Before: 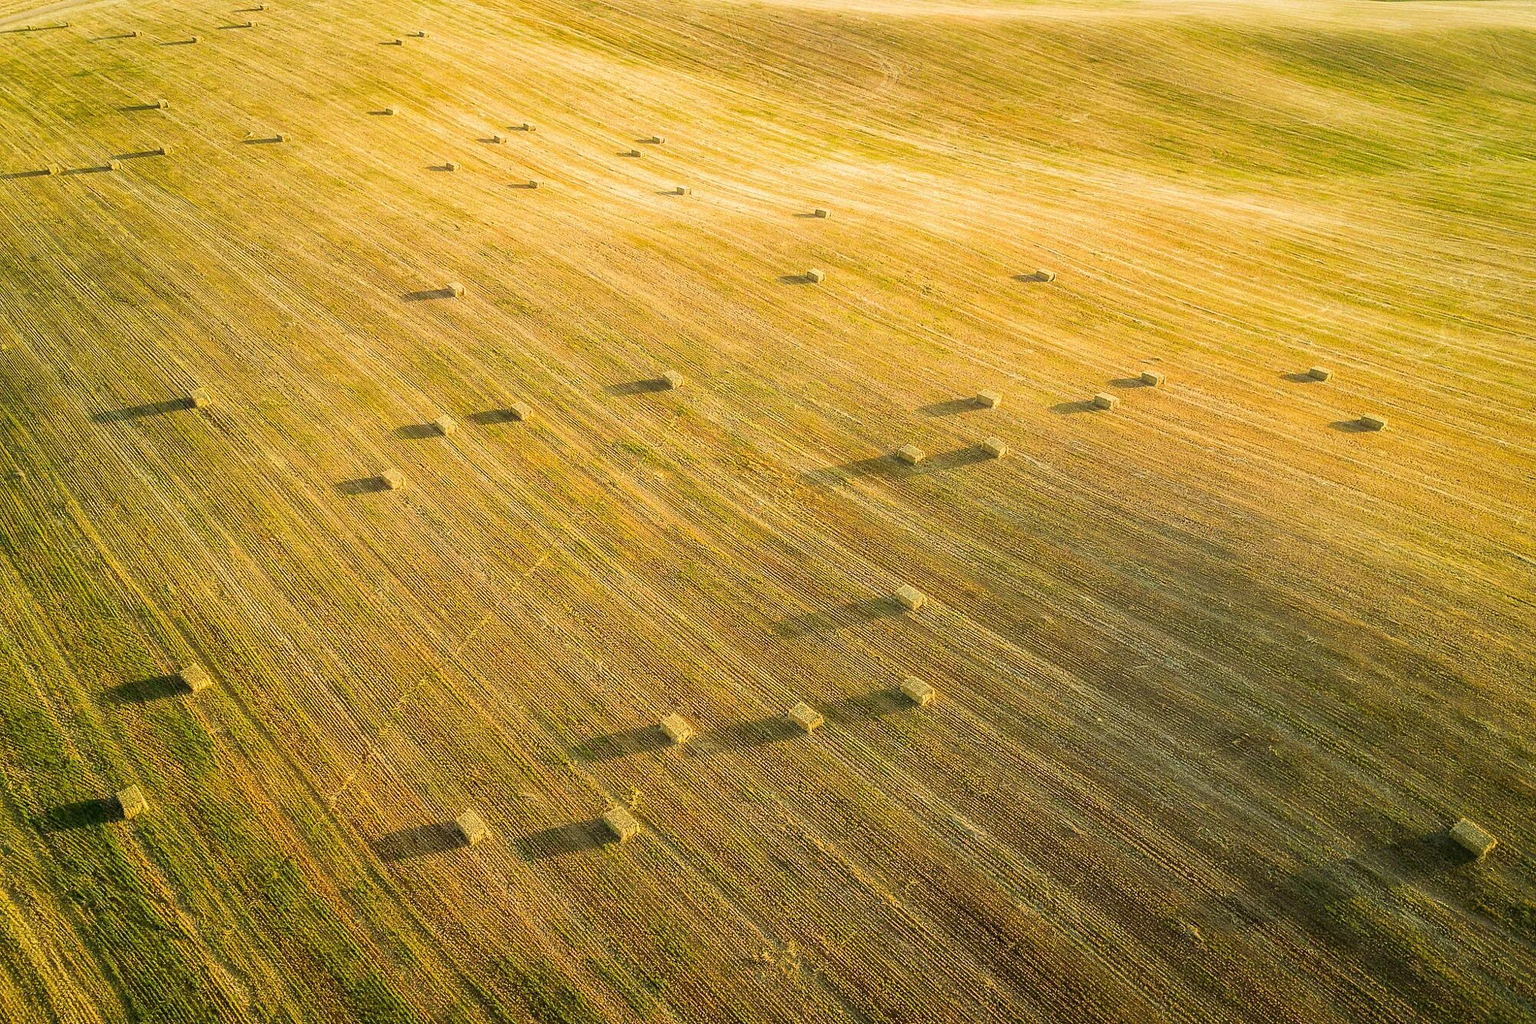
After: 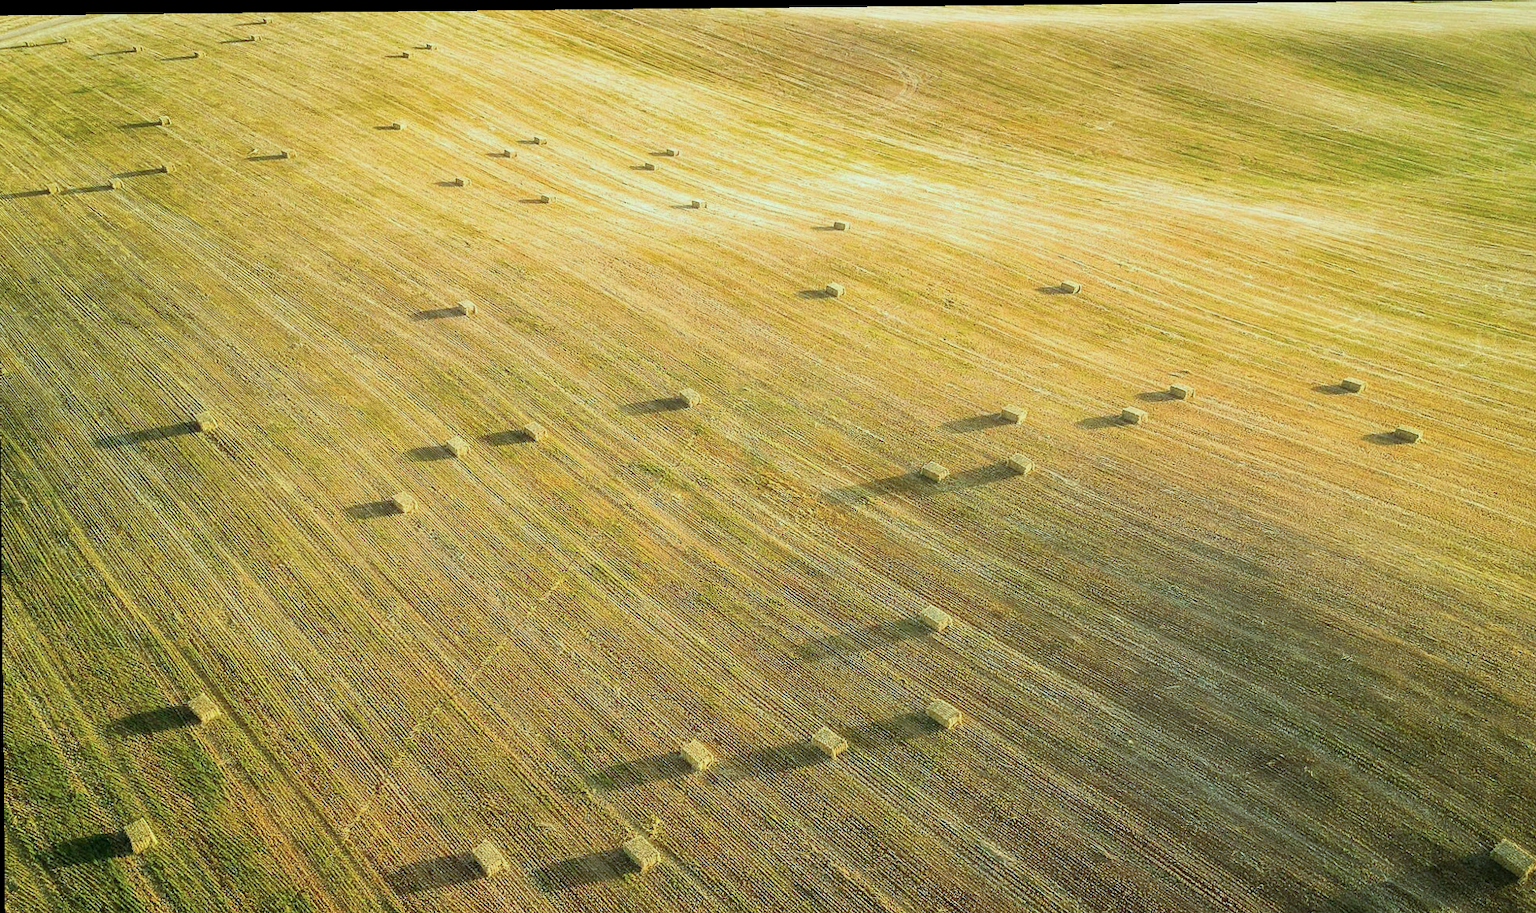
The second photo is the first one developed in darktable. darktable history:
crop and rotate: angle 0.577°, left 0.22%, right 2.82%, bottom 14.146%
color correction: highlights a* -11.6, highlights b* -15.83
